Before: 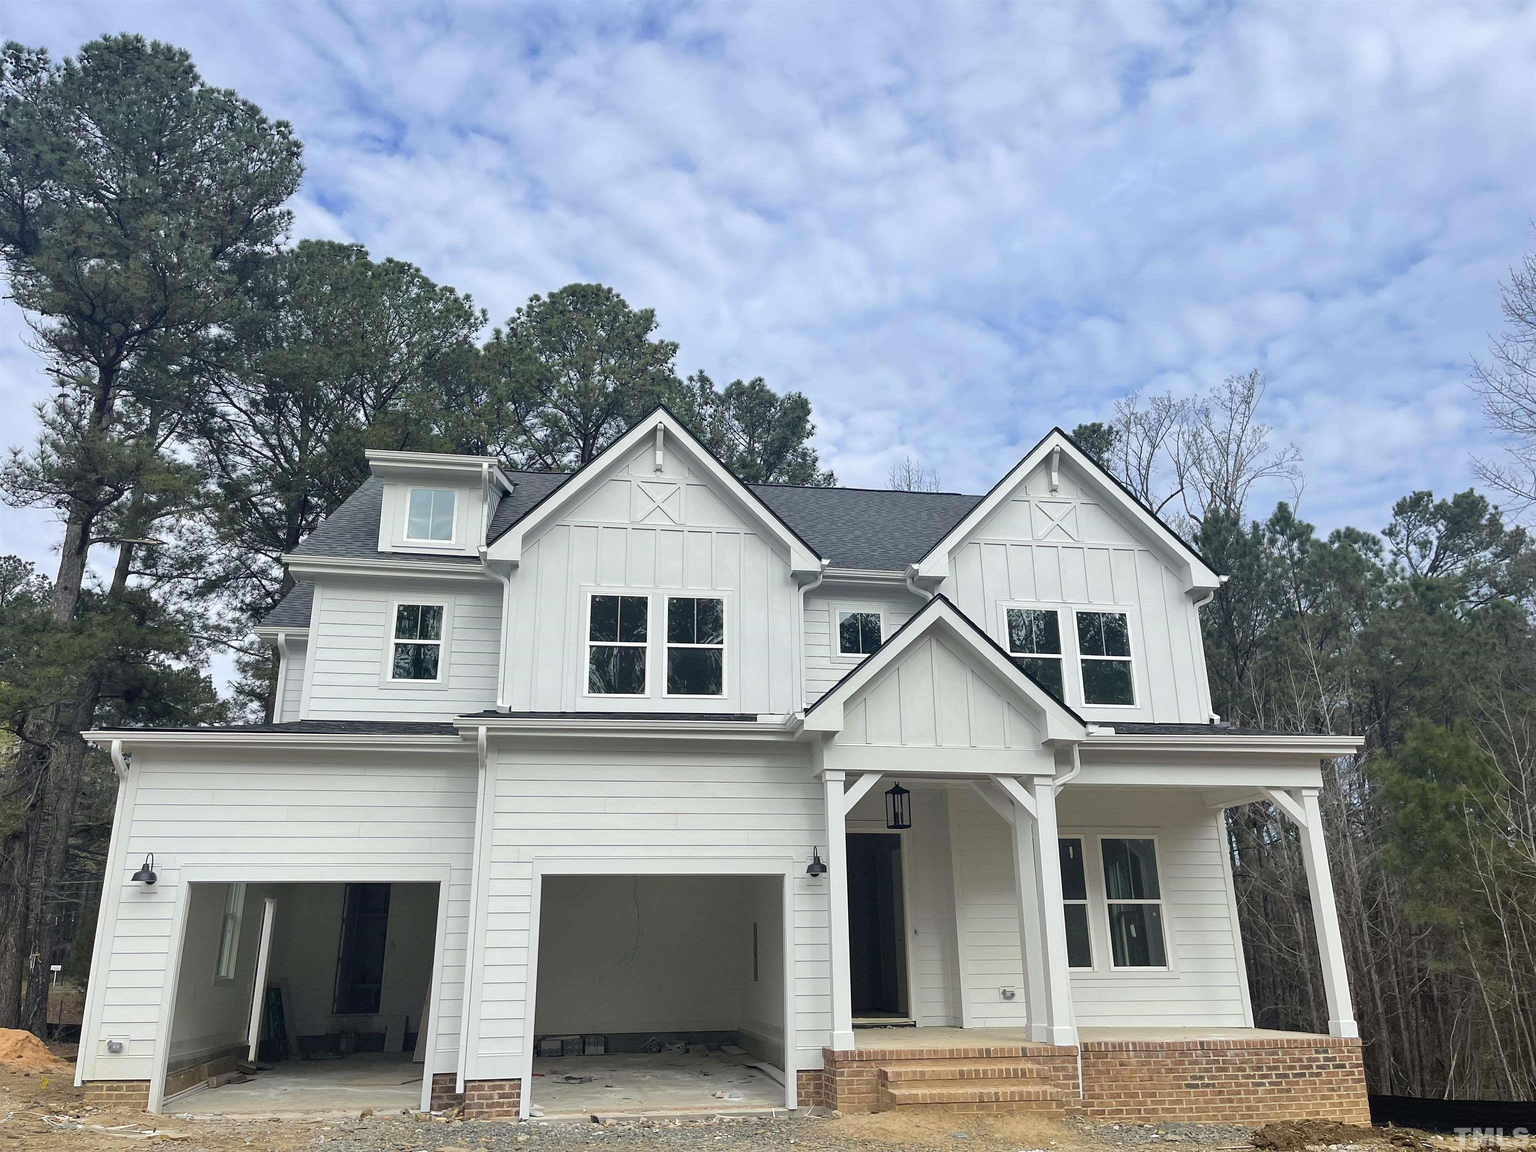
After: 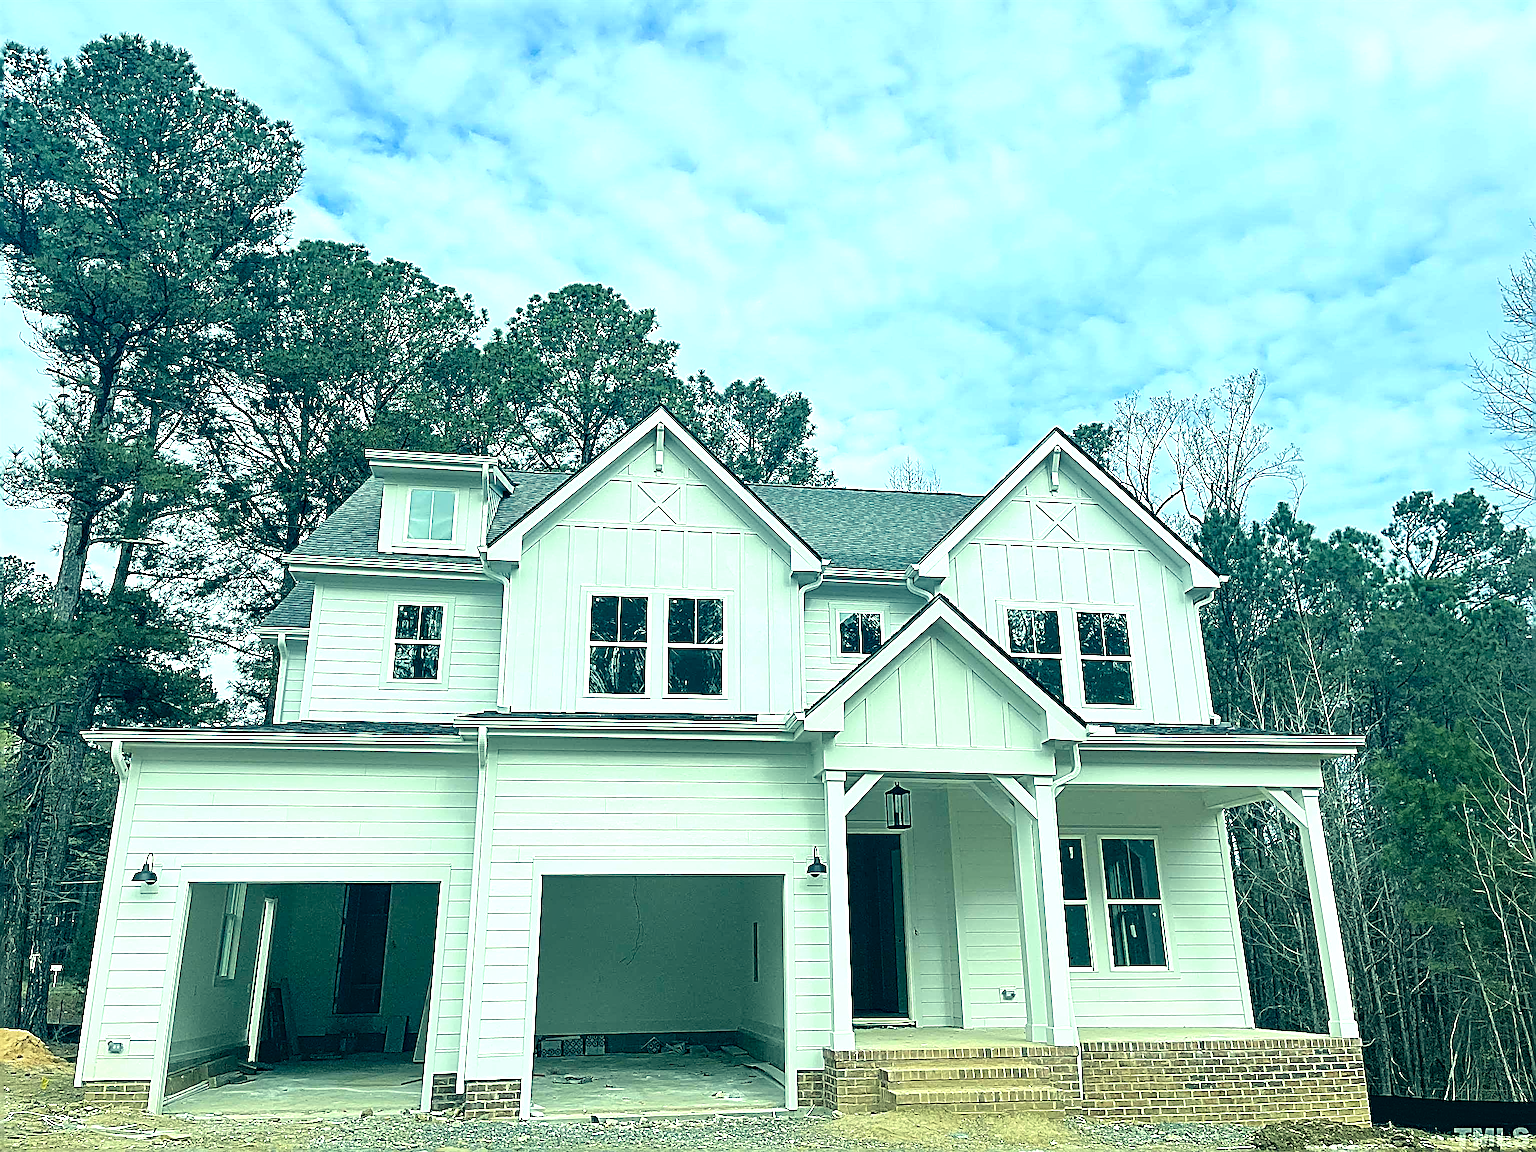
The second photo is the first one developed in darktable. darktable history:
color correction: highlights a* -19.79, highlights b* 9.8, shadows a* -20, shadows b* -10.62
sharpen: radius 3.156, amount 1.724
tone equalizer: -8 EV -0.768 EV, -7 EV -0.677 EV, -6 EV -0.594 EV, -5 EV -0.415 EV, -3 EV 0.381 EV, -2 EV 0.6 EV, -1 EV 0.683 EV, +0 EV 0.727 EV
